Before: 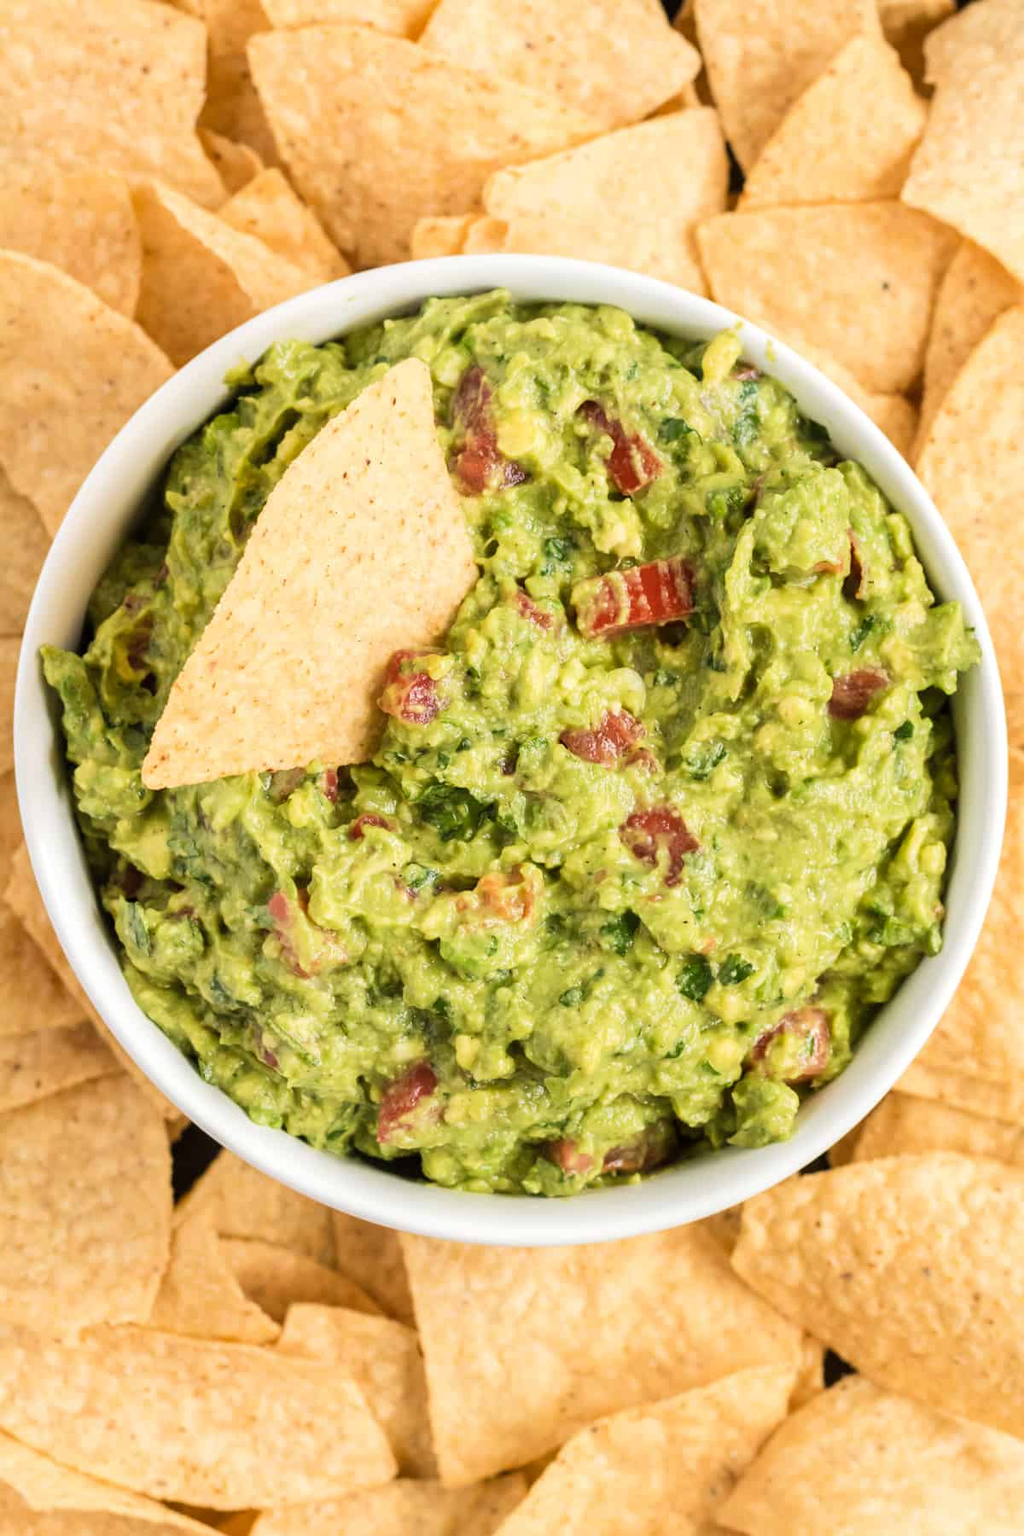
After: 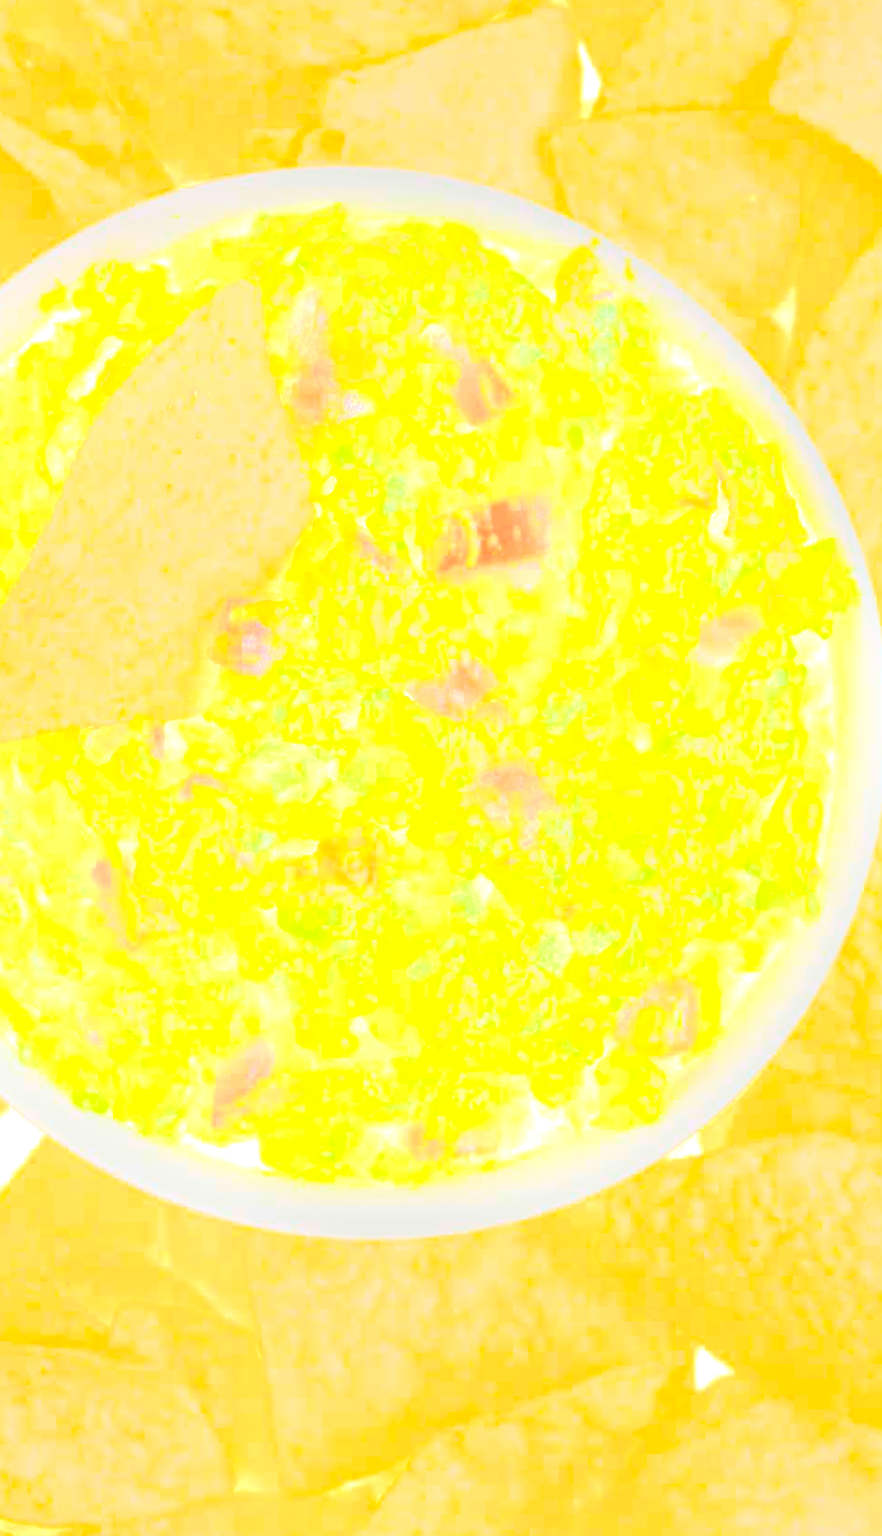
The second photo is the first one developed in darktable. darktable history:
exposure: black level correction 0, exposure 1.5 EV, compensate exposure bias true, compensate highlight preservation false
rotate and perspective: rotation -0.45°, automatic cropping original format, crop left 0.008, crop right 0.992, crop top 0.012, crop bottom 0.988
bloom: on, module defaults
crop and rotate: left 17.959%, top 5.771%, right 1.742%
sharpen: on, module defaults
contrast brightness saturation: contrast 0.2, brightness 0.16, saturation 0.22
